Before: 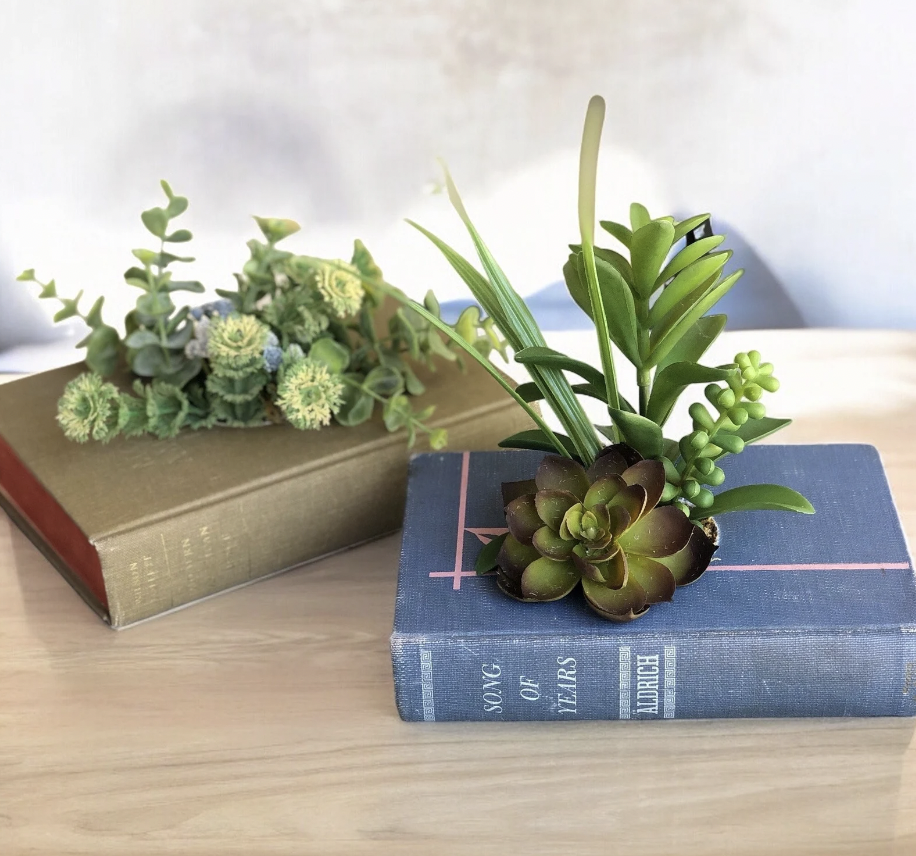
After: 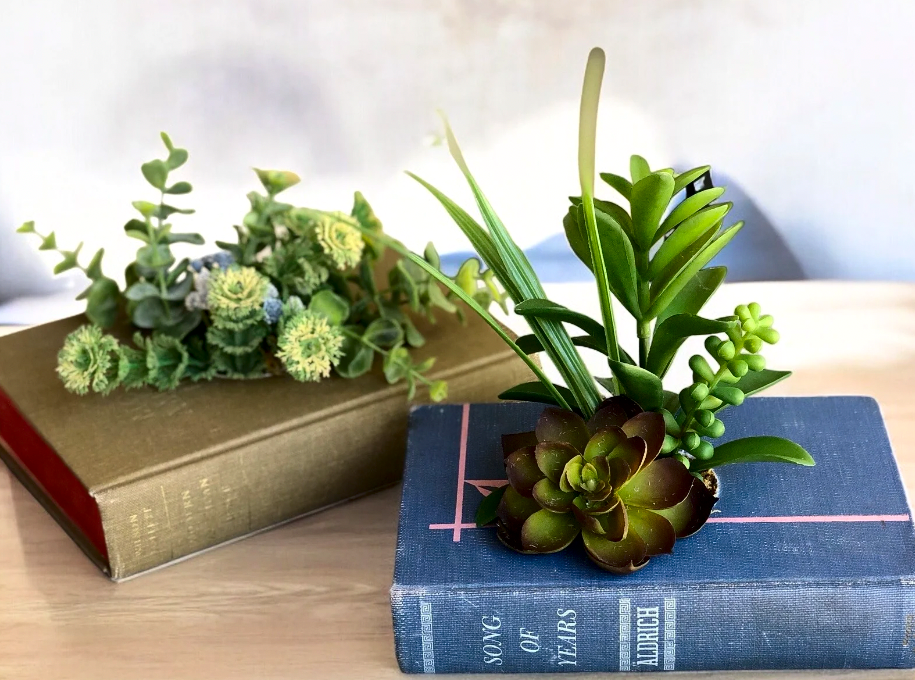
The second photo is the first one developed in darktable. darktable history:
crop and rotate: top 5.655%, bottom 14.819%
contrast brightness saturation: contrast 0.187, brightness -0.106, saturation 0.206
local contrast: mode bilateral grid, contrast 20, coarseness 49, detail 119%, midtone range 0.2
